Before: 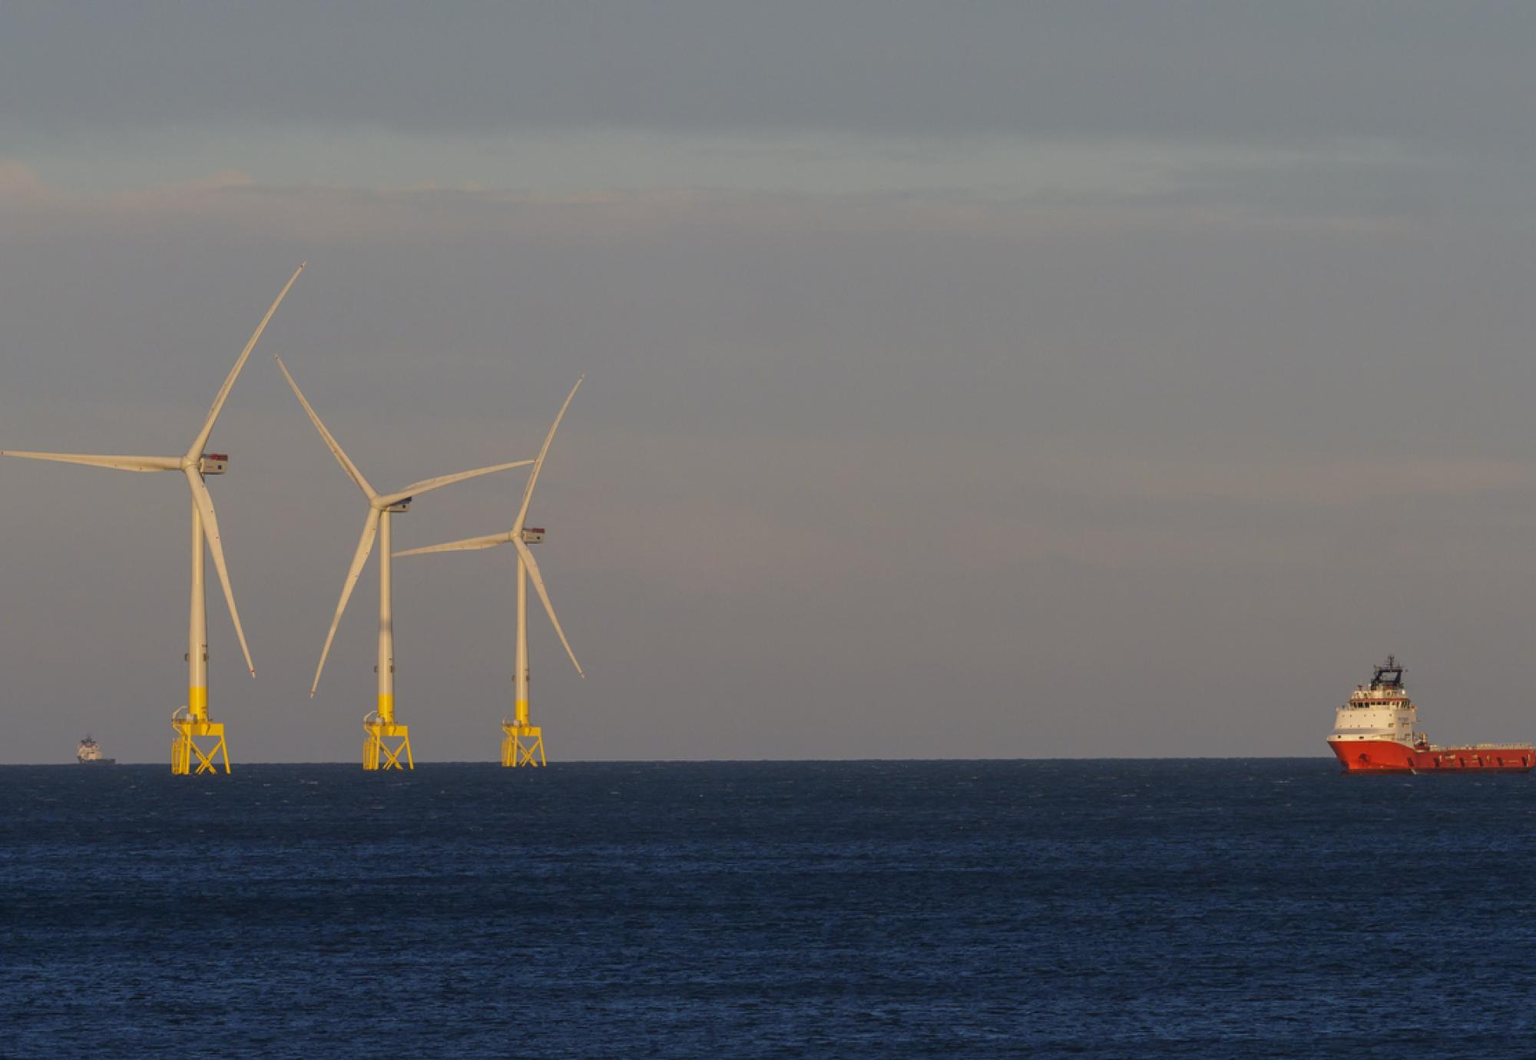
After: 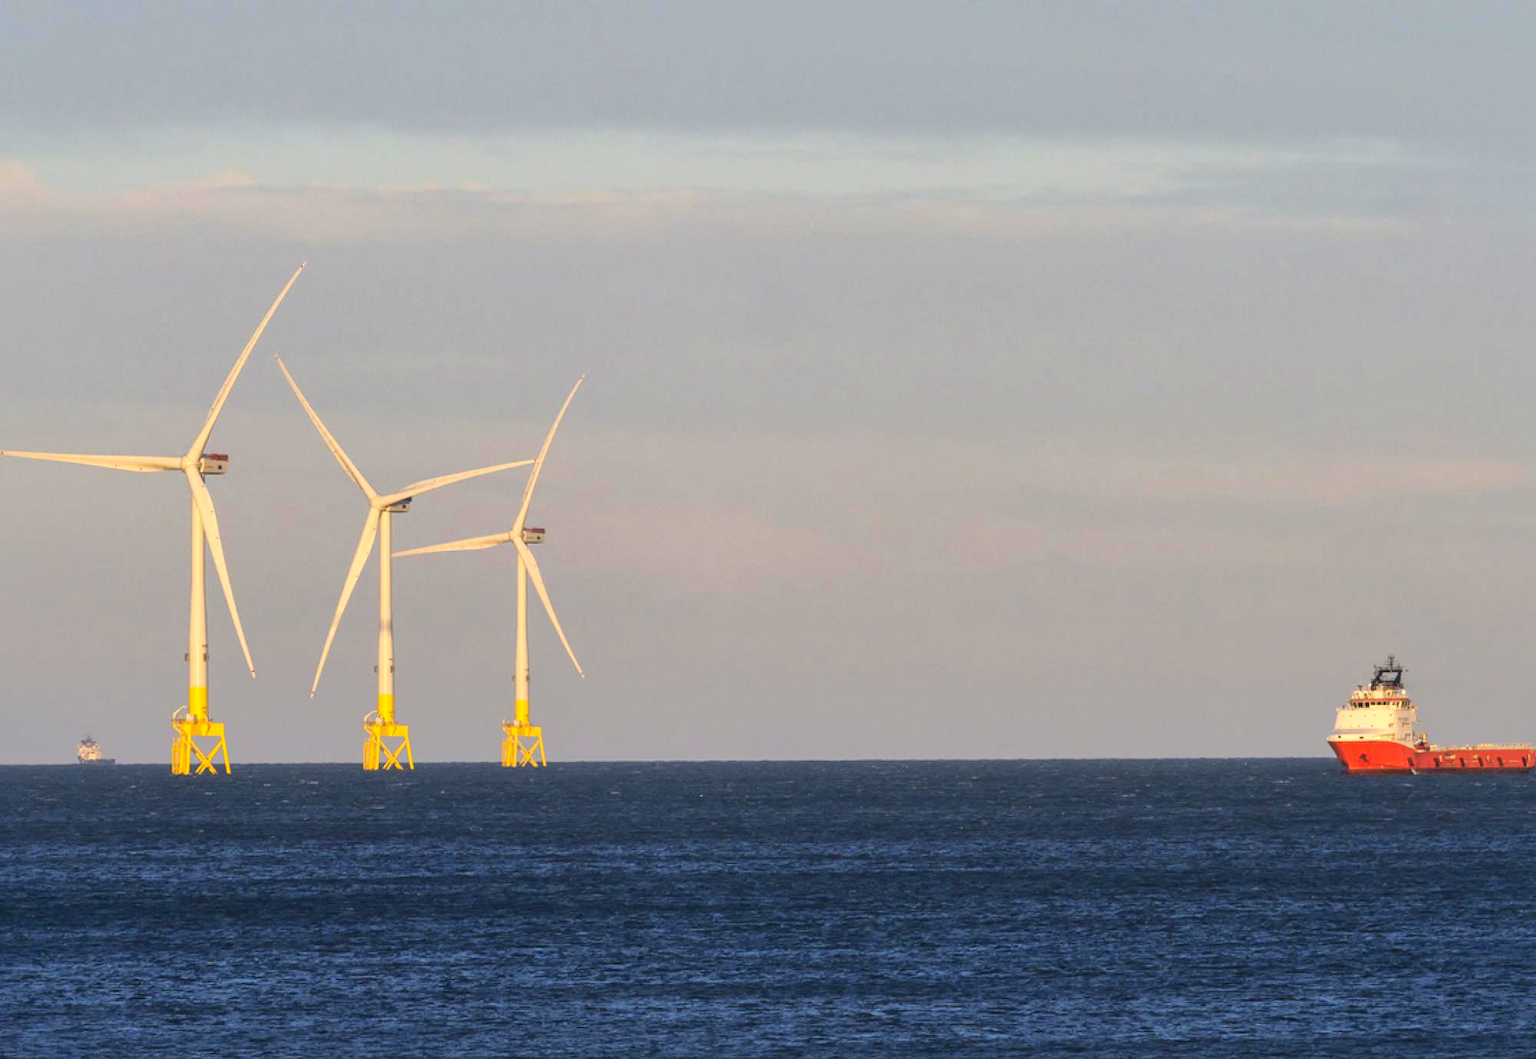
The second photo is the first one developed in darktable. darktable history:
shadows and highlights: on, module defaults
base curve: curves: ch0 [(0, 0) (0.036, 0.037) (0.121, 0.228) (0.46, 0.76) (0.859, 0.983) (1, 1)]
exposure: black level correction 0.001, exposure 0.499 EV, compensate highlight preservation false
